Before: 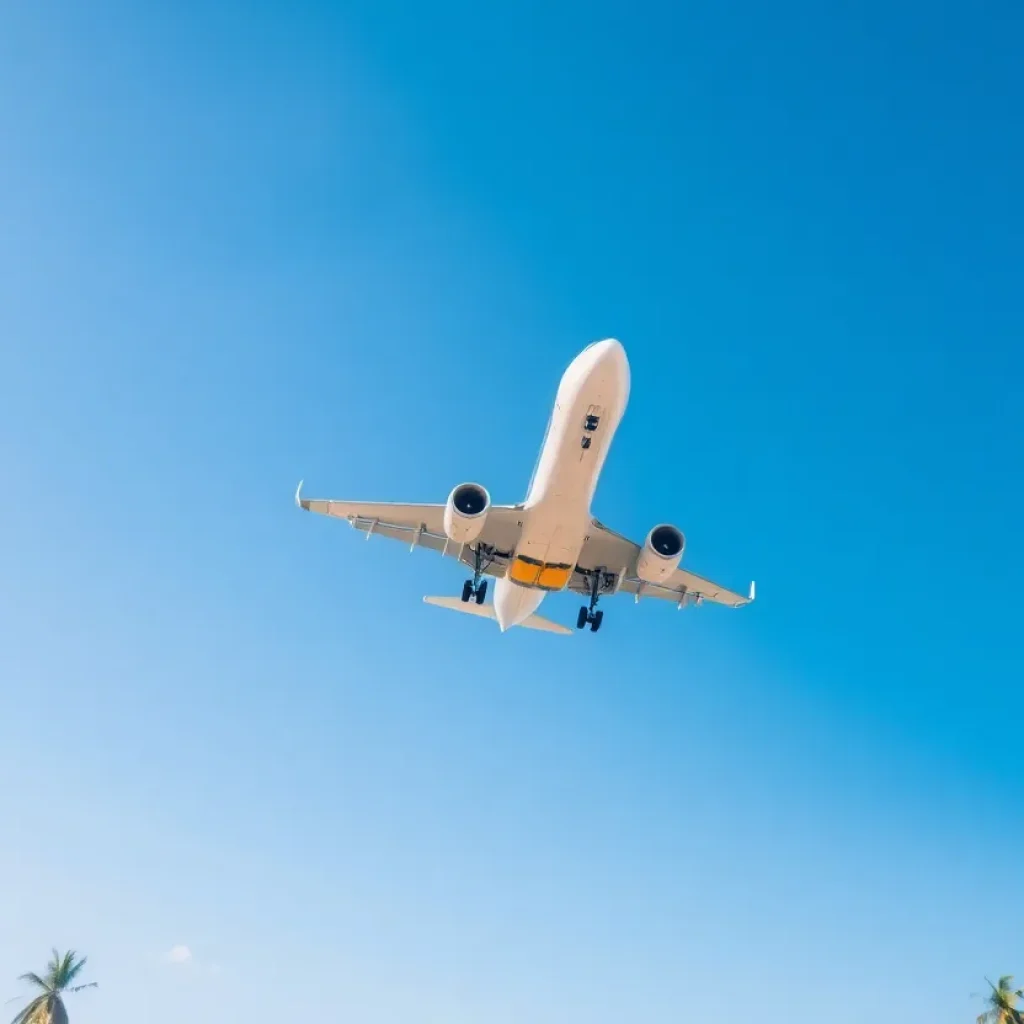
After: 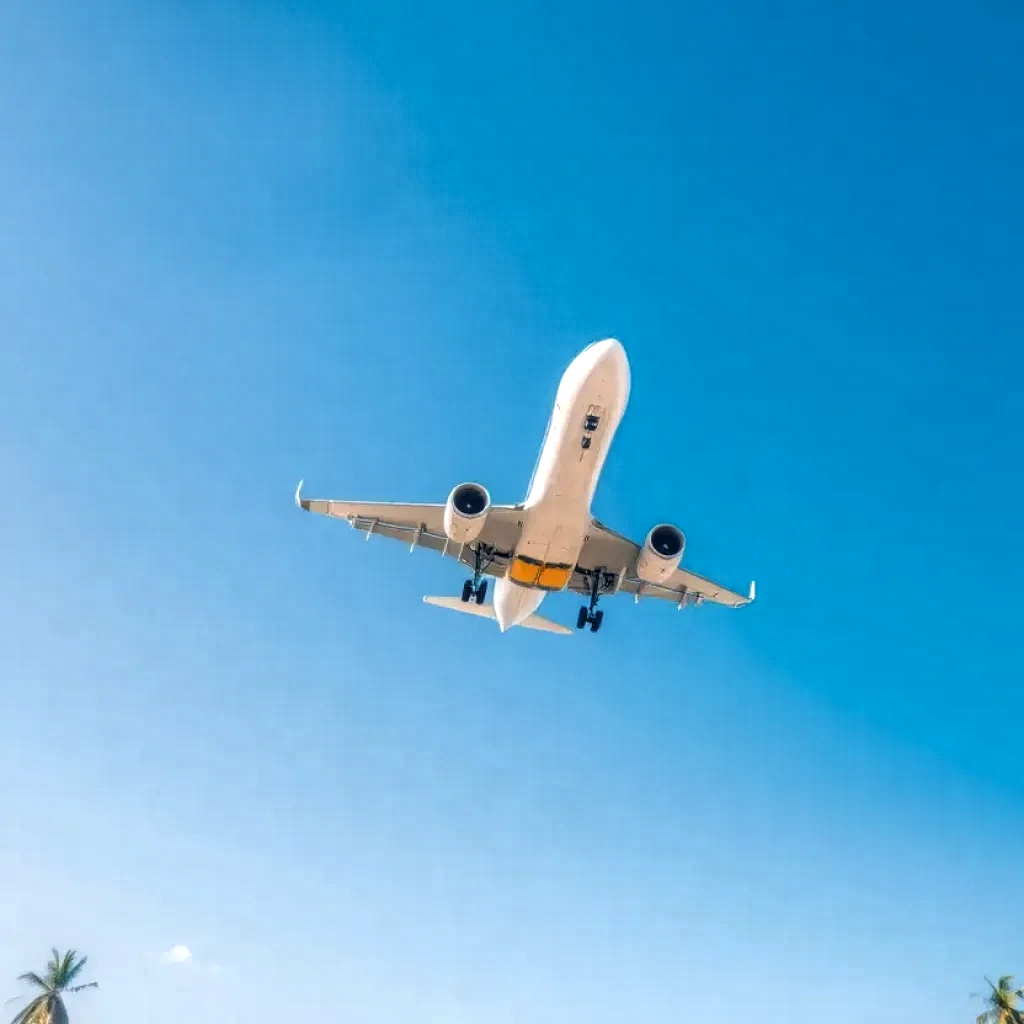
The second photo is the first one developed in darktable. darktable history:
local contrast: highlights 105%, shadows 98%, detail 200%, midtone range 0.2
shadows and highlights: shadows 9.11, white point adjustment 0.855, highlights -39.9
exposure: black level correction -0.004, exposure 0.048 EV, compensate exposure bias true, compensate highlight preservation false
